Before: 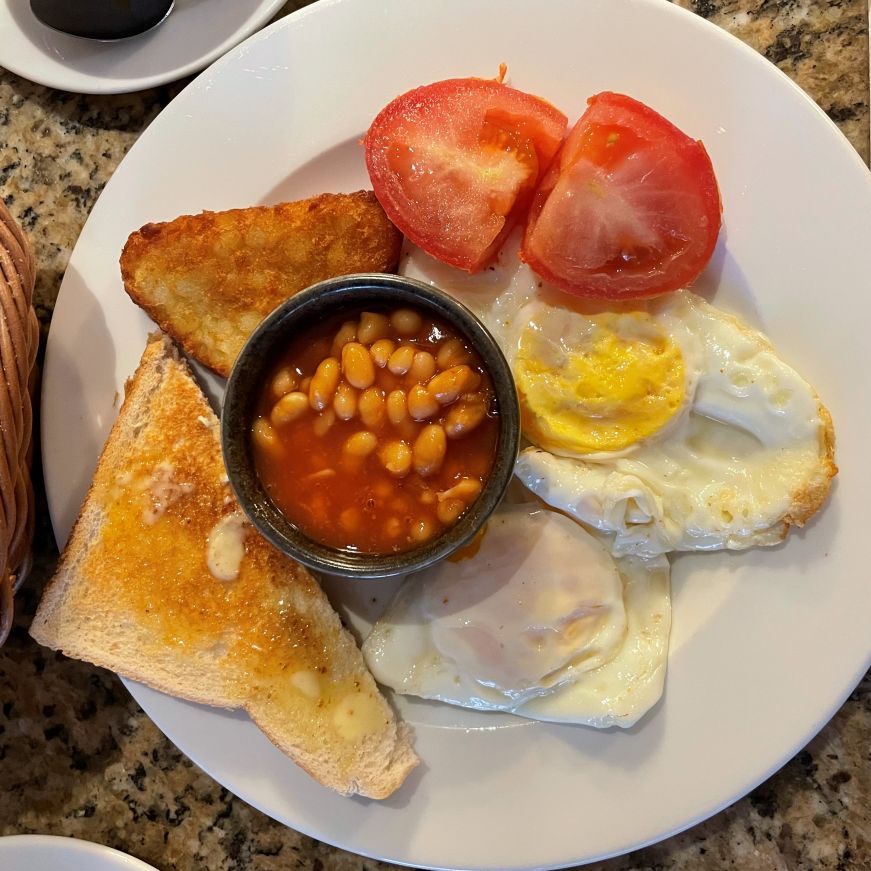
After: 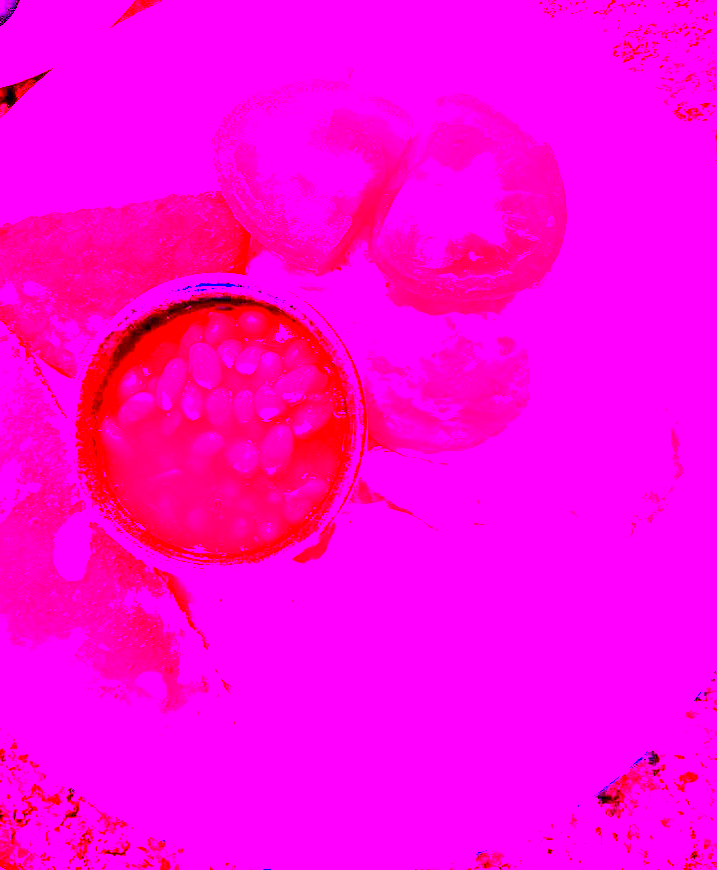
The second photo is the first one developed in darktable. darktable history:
color correction: saturation 2.15
crop: left 17.582%, bottom 0.031%
white balance: red 8, blue 8
